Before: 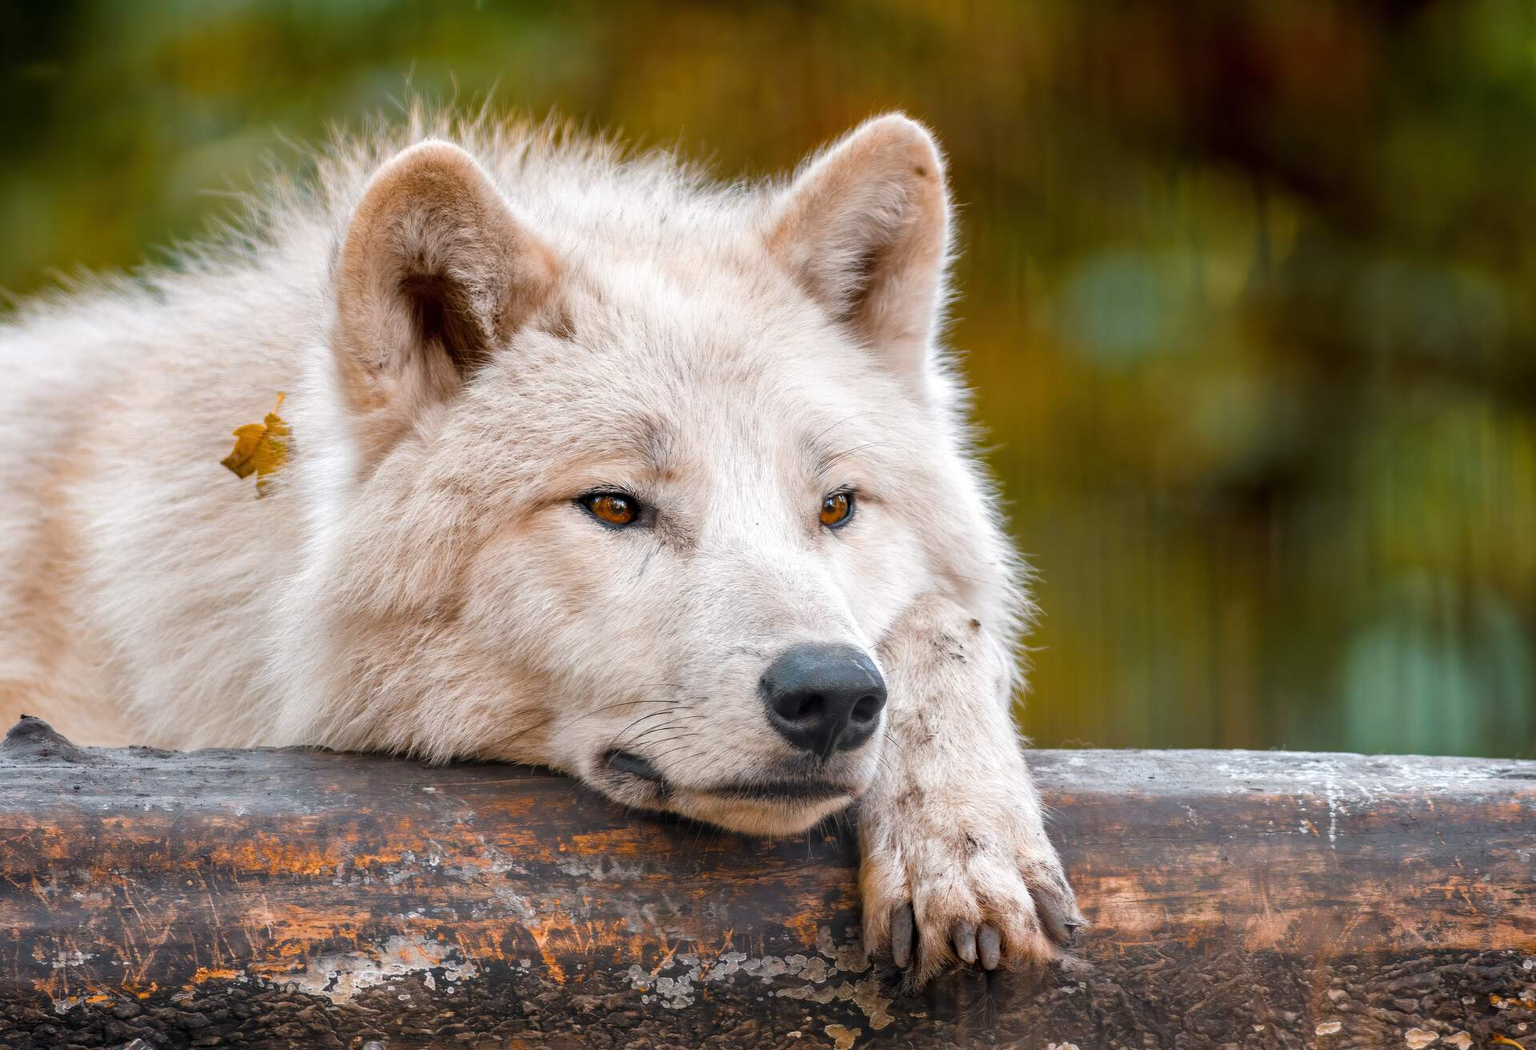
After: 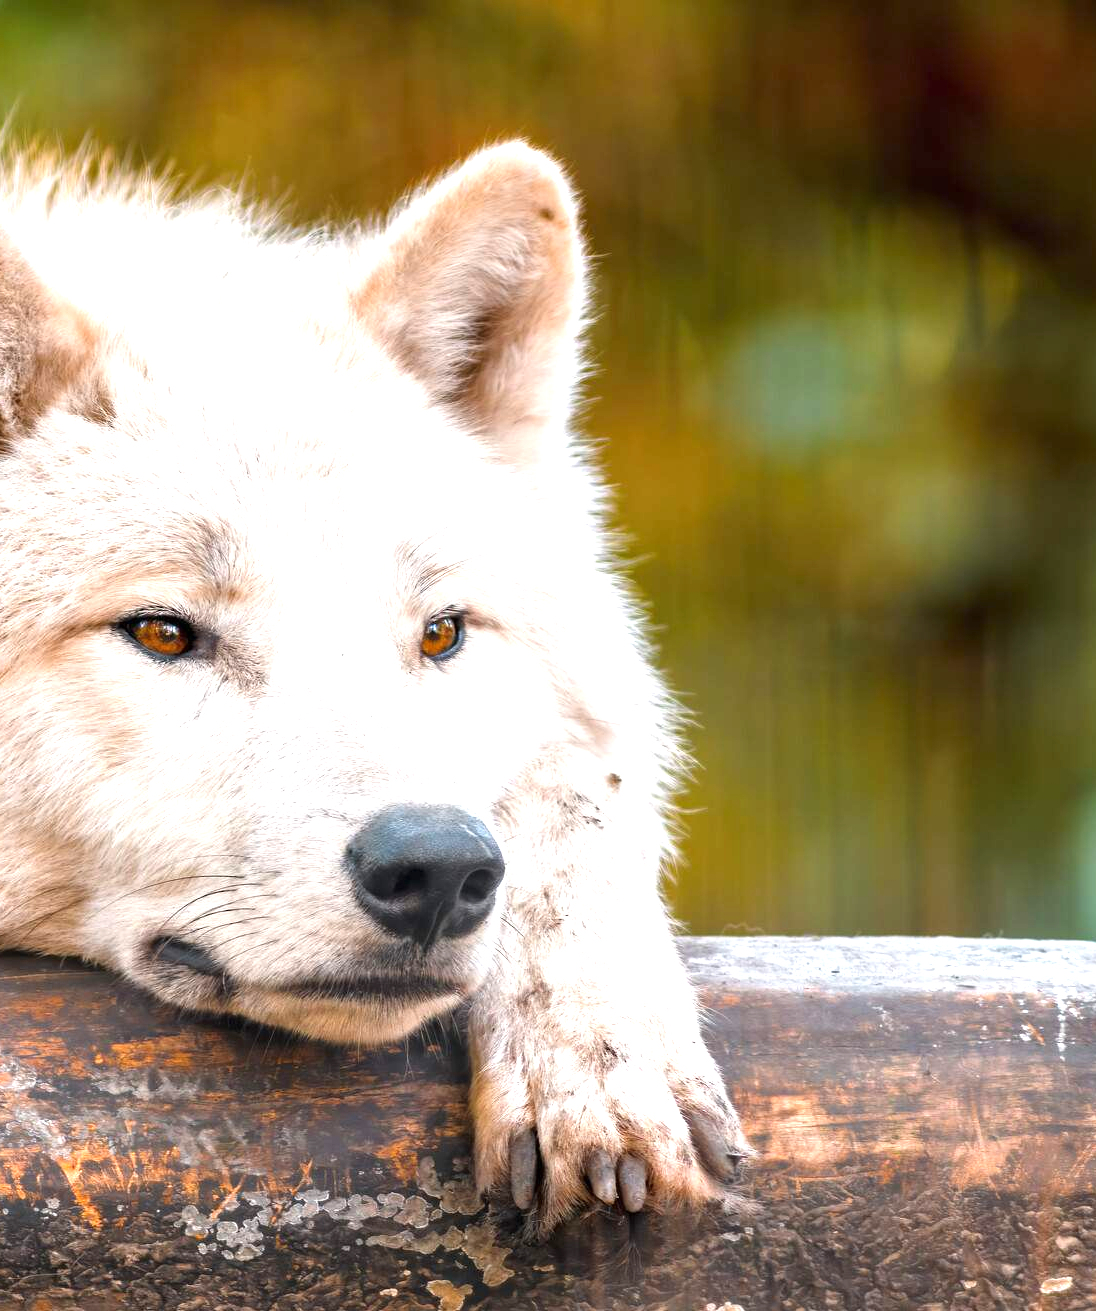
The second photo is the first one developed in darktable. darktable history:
sharpen: radius 2.902, amount 0.873, threshold 47.157
crop: left 31.477%, top 0.002%, right 11.438%
exposure: black level correction 0, exposure 0.899 EV, compensate highlight preservation false
